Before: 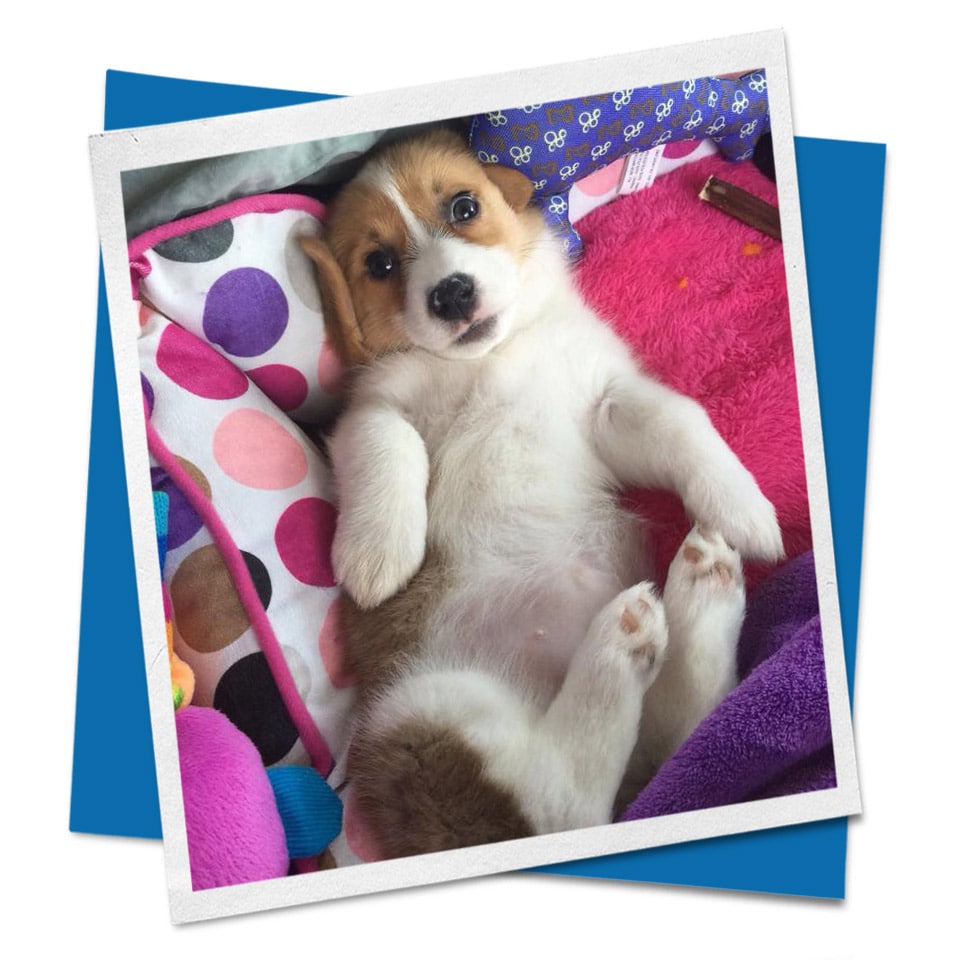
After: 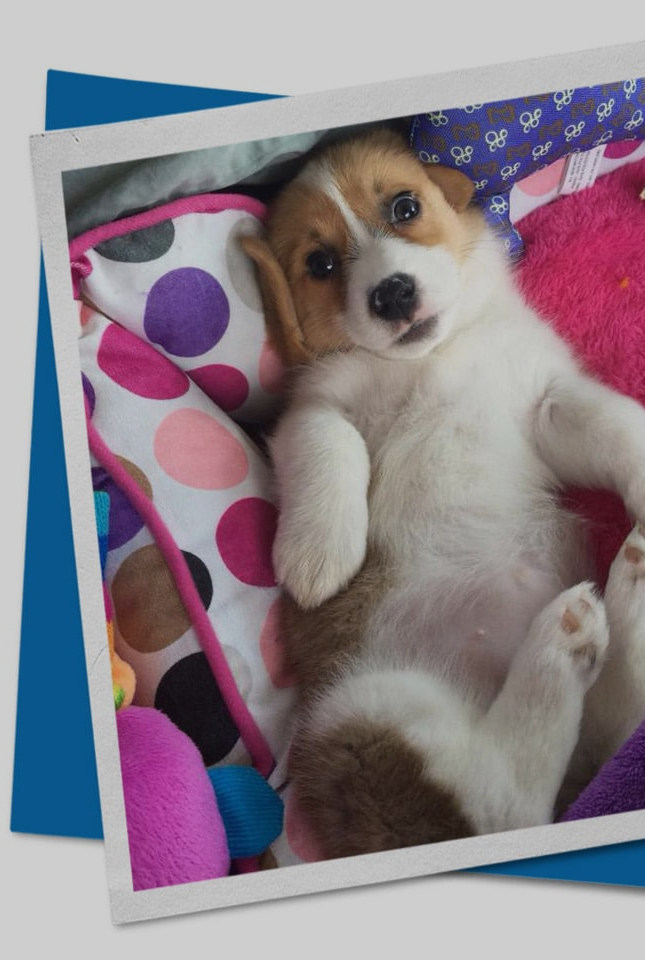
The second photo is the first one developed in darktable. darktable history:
crop and rotate: left 6.244%, right 26.465%
exposure: black level correction 0, exposure -0.686 EV, compensate highlight preservation false
tone equalizer: edges refinement/feathering 500, mask exposure compensation -1.57 EV, preserve details no
